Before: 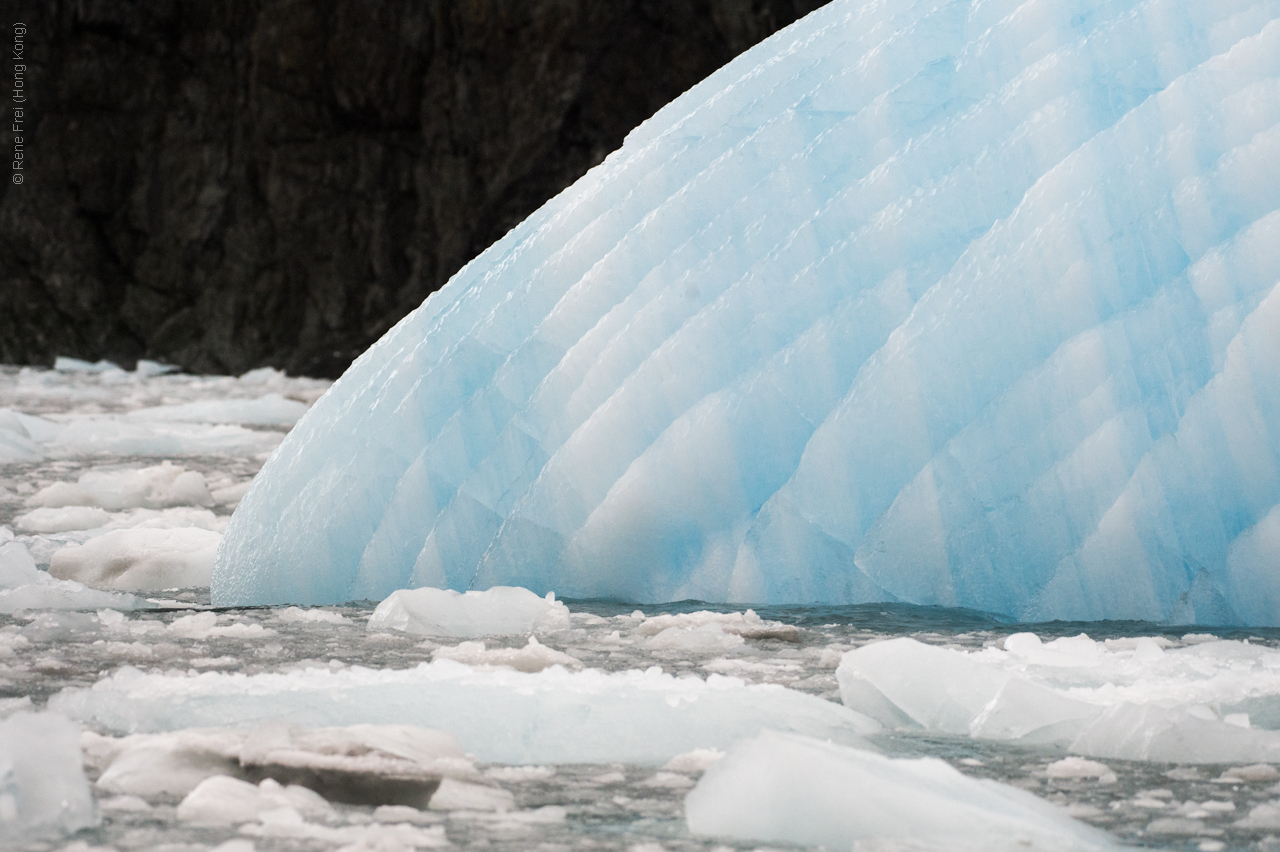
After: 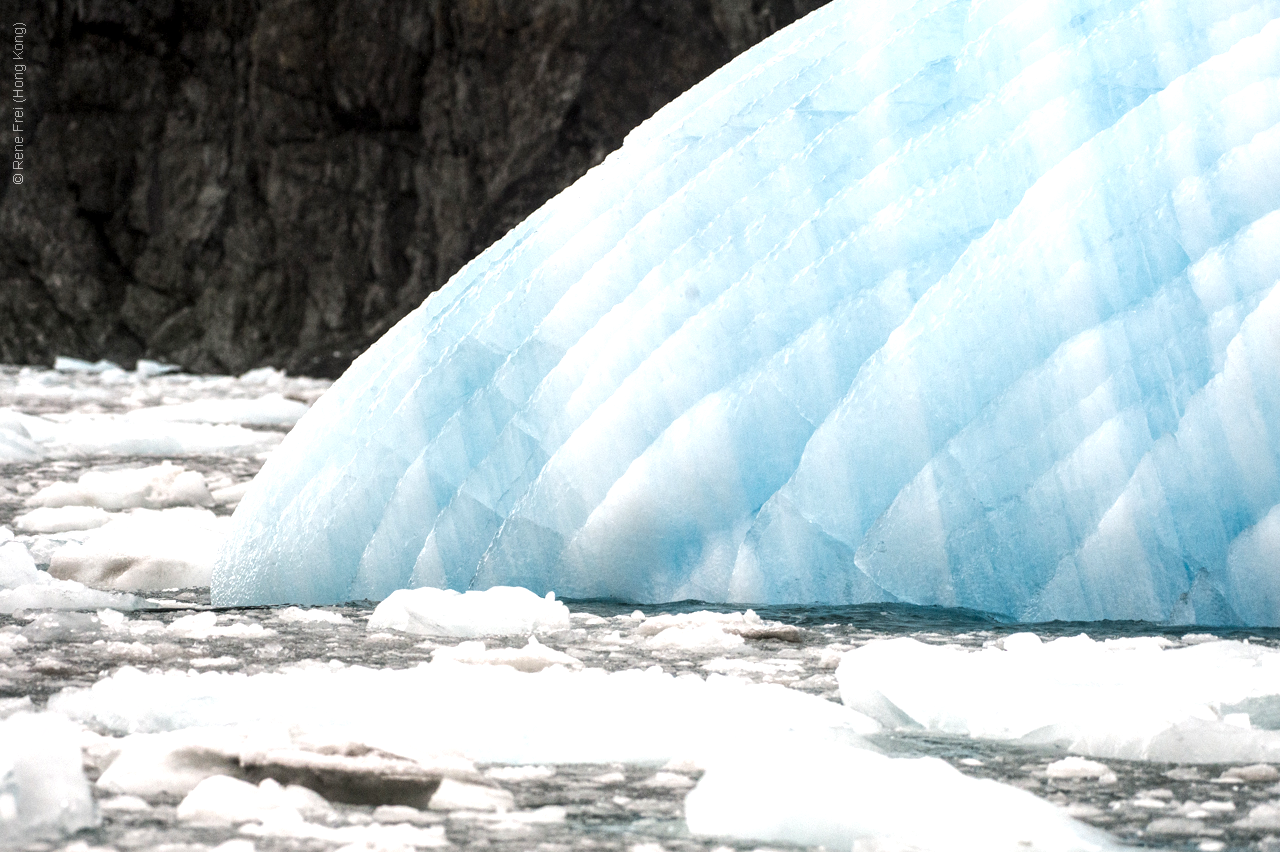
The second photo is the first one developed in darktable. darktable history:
exposure: exposure 0.6 EV, compensate highlight preservation false
local contrast: highlights 79%, shadows 56%, detail 175%, midtone range 0.428
